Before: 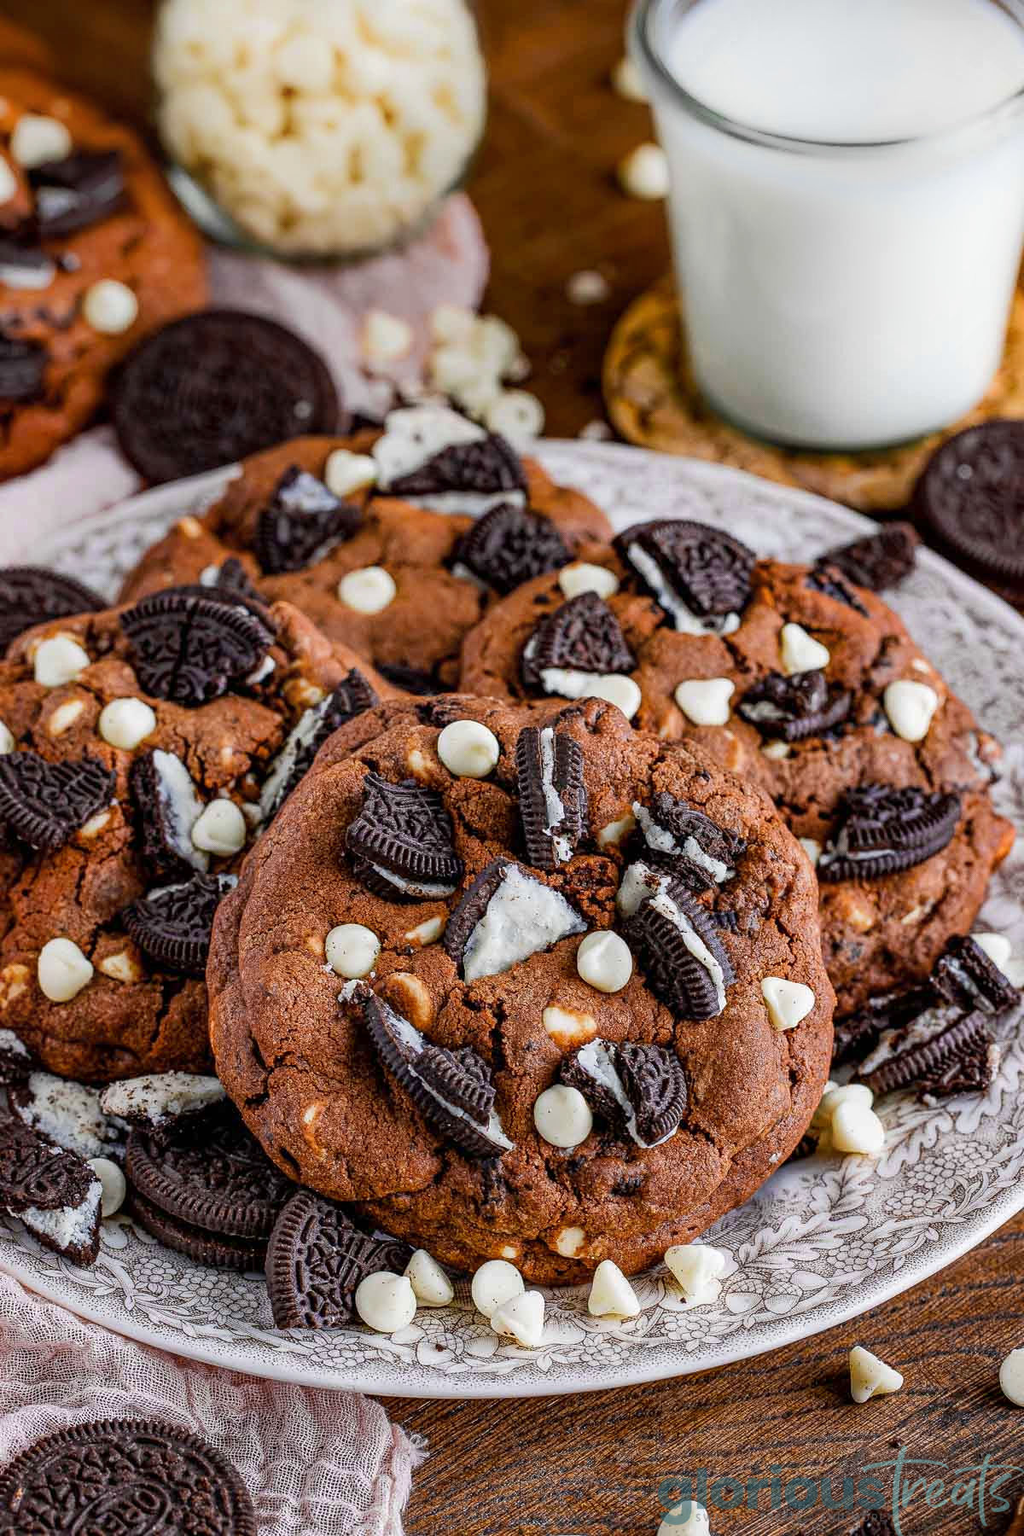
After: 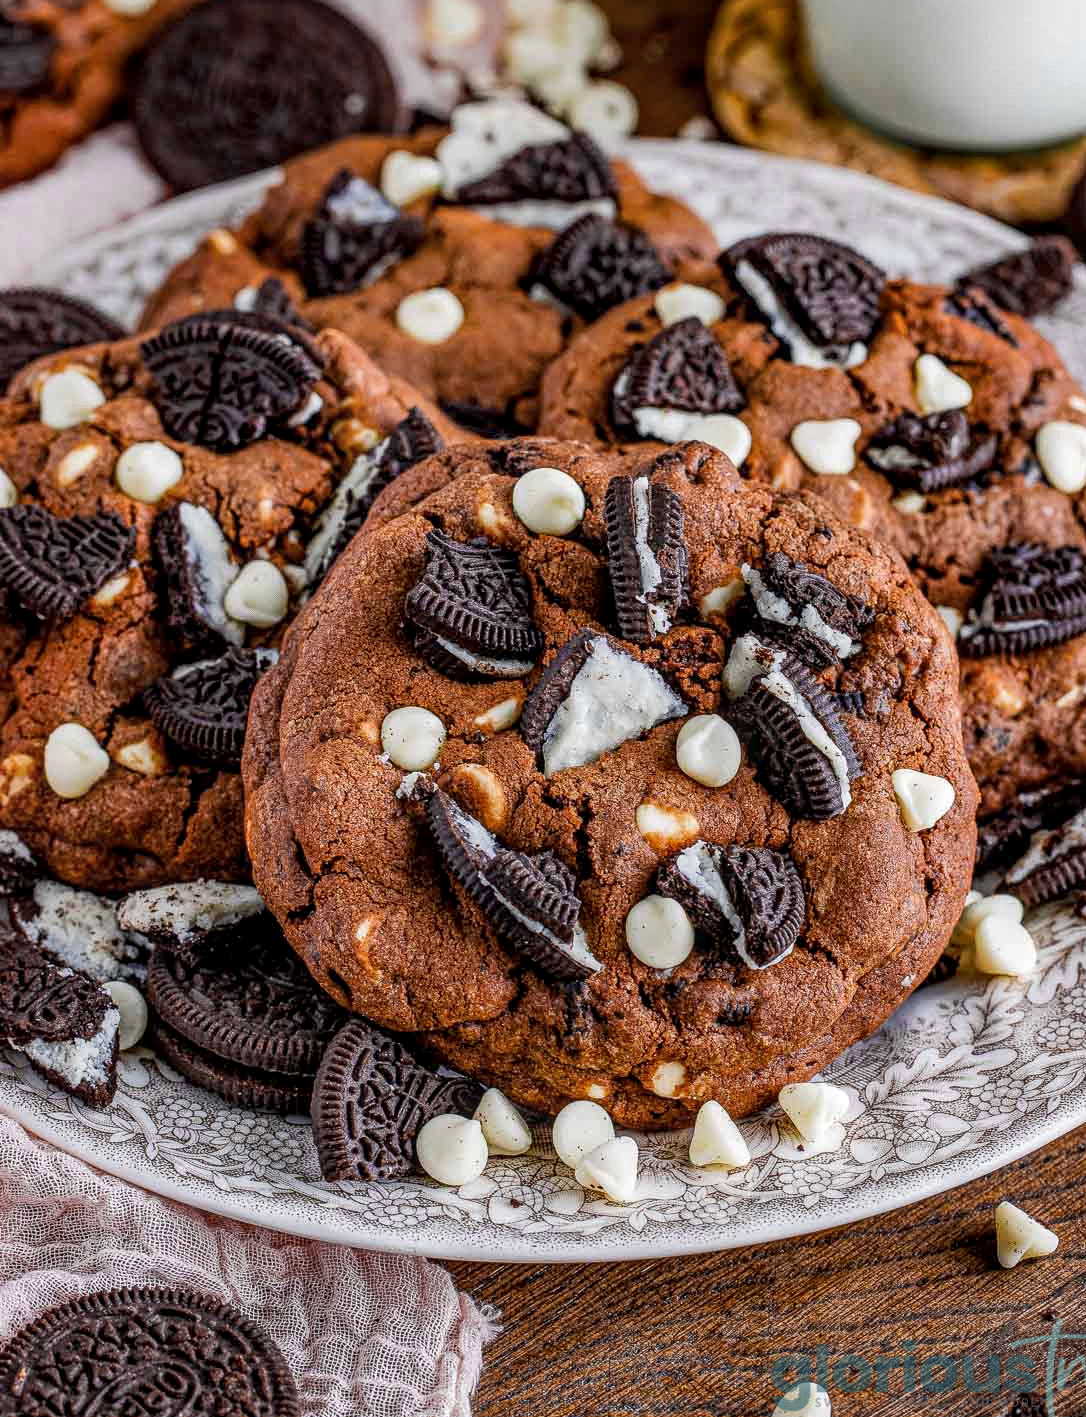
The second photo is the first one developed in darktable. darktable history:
local contrast: on, module defaults
crop: top 20.916%, right 9.437%, bottom 0.316%
